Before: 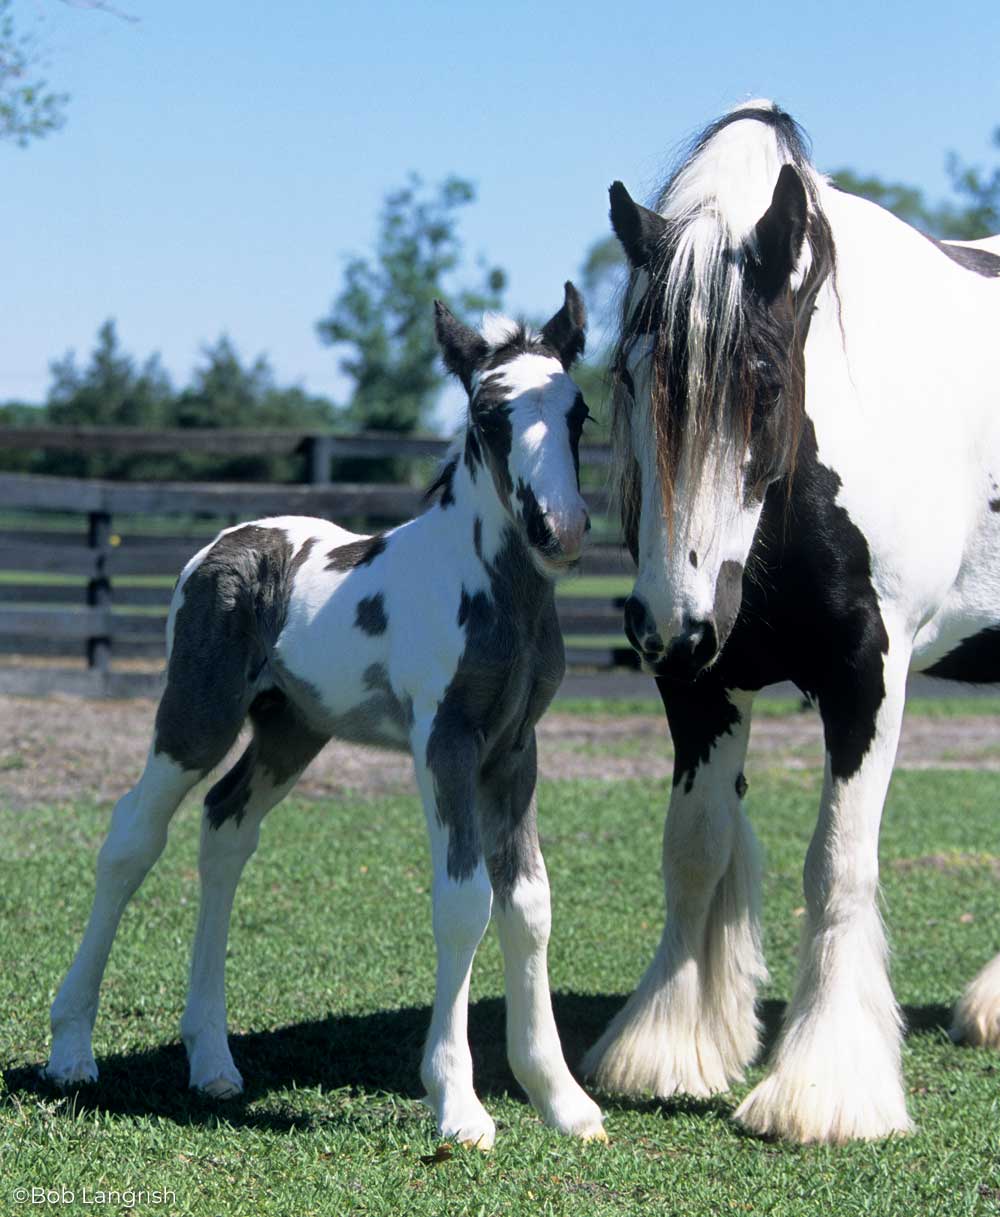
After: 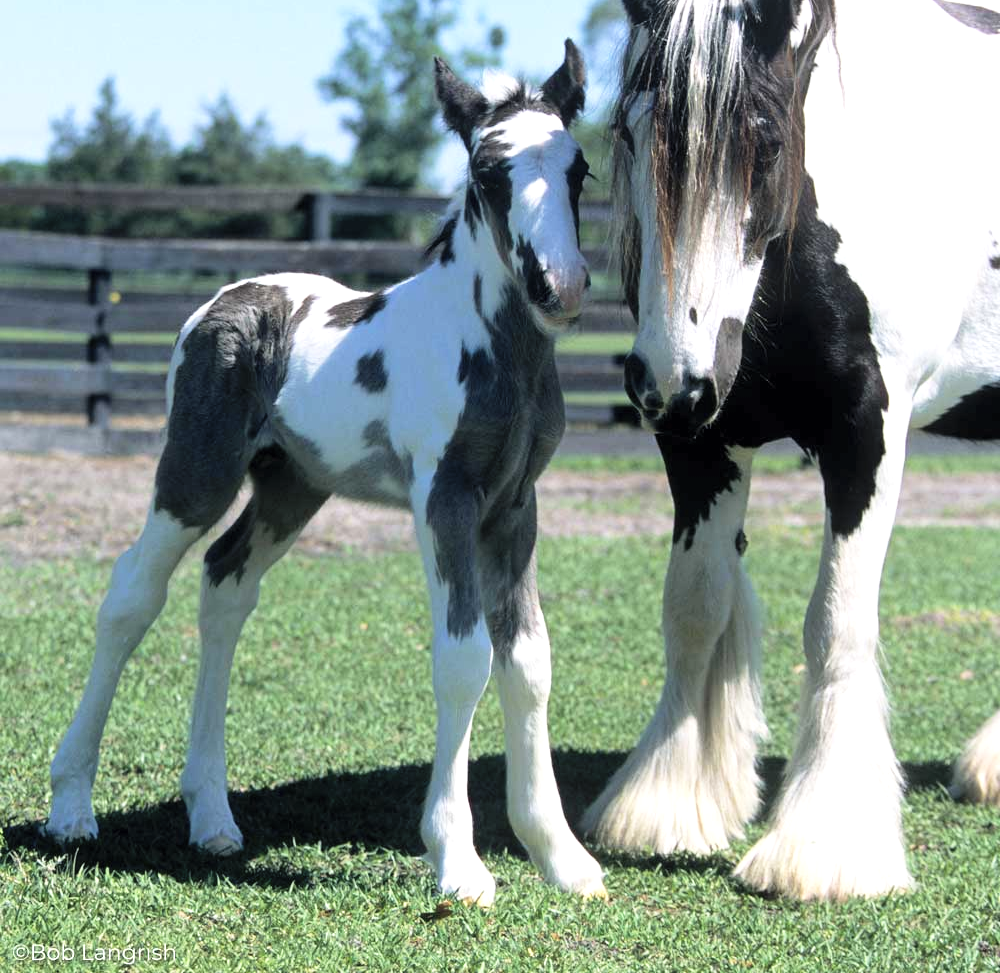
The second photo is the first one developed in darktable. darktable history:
tone equalizer: -8 EV -0.417 EV, -7 EV -0.389 EV, -6 EV -0.333 EV, -5 EV -0.222 EV, -3 EV 0.222 EV, -2 EV 0.333 EV, -1 EV 0.389 EV, +0 EV 0.417 EV, edges refinement/feathering 500, mask exposure compensation -1.57 EV, preserve details no
crop and rotate: top 19.998%
contrast brightness saturation: brightness 0.15
tone curve: curves: ch0 [(0, 0) (0.003, 0.003) (0.011, 0.011) (0.025, 0.026) (0.044, 0.046) (0.069, 0.072) (0.1, 0.103) (0.136, 0.141) (0.177, 0.184) (0.224, 0.233) (0.277, 0.287) (0.335, 0.348) (0.399, 0.414) (0.468, 0.486) (0.543, 0.563) (0.623, 0.647) (0.709, 0.736) (0.801, 0.831) (0.898, 0.92) (1, 1)], preserve colors none
